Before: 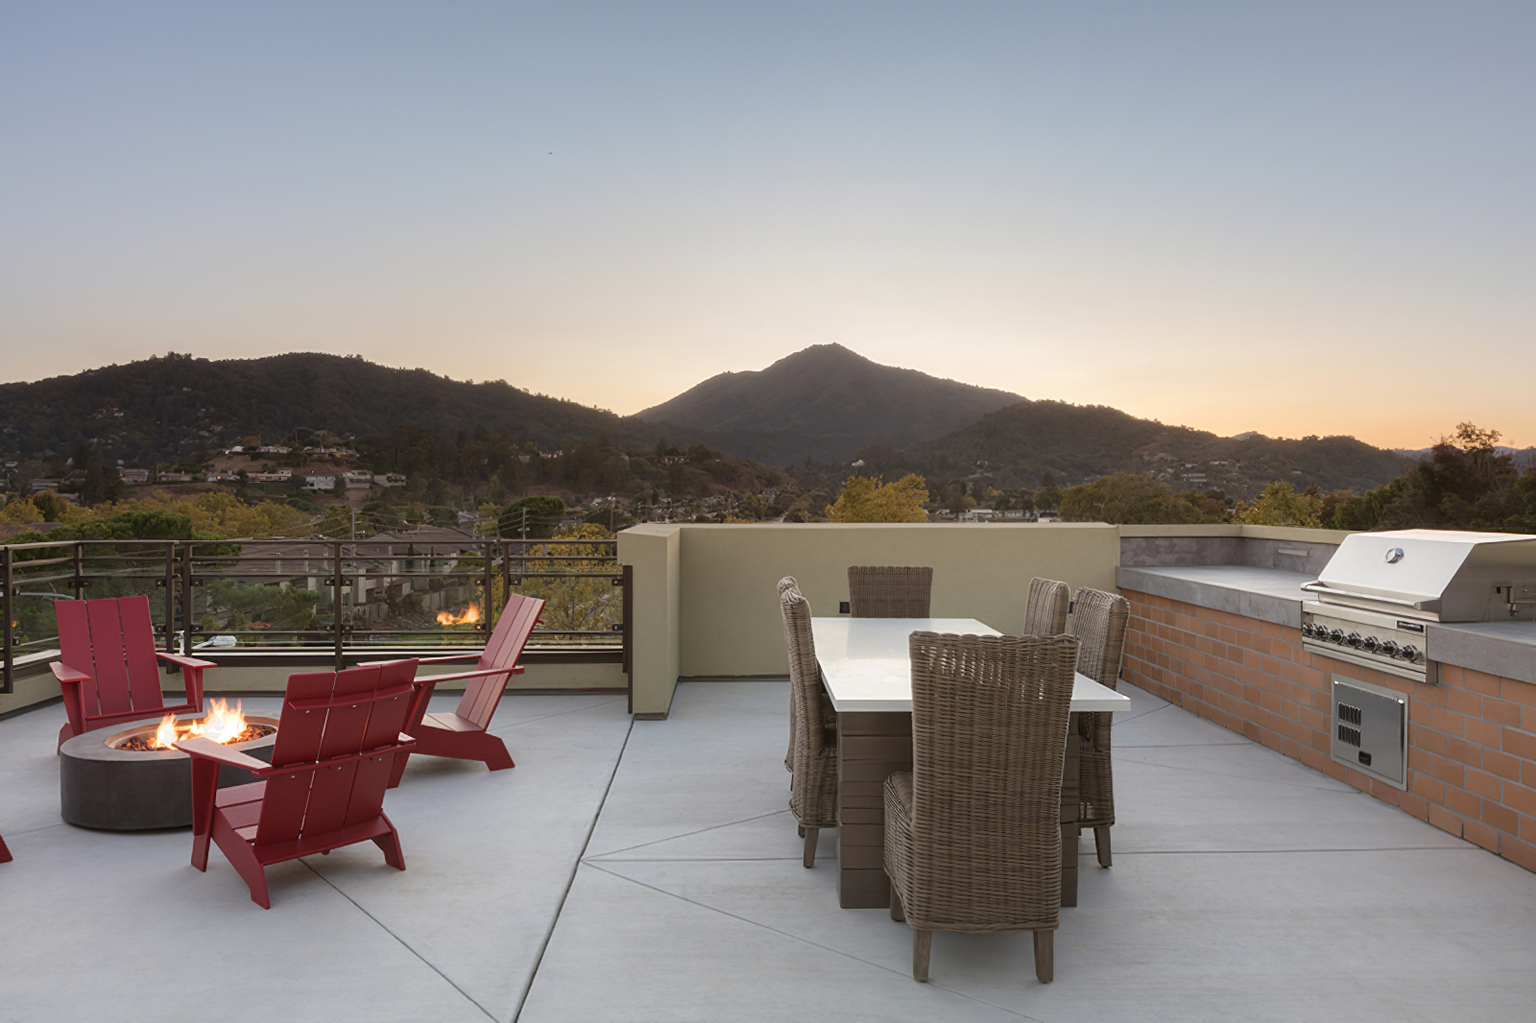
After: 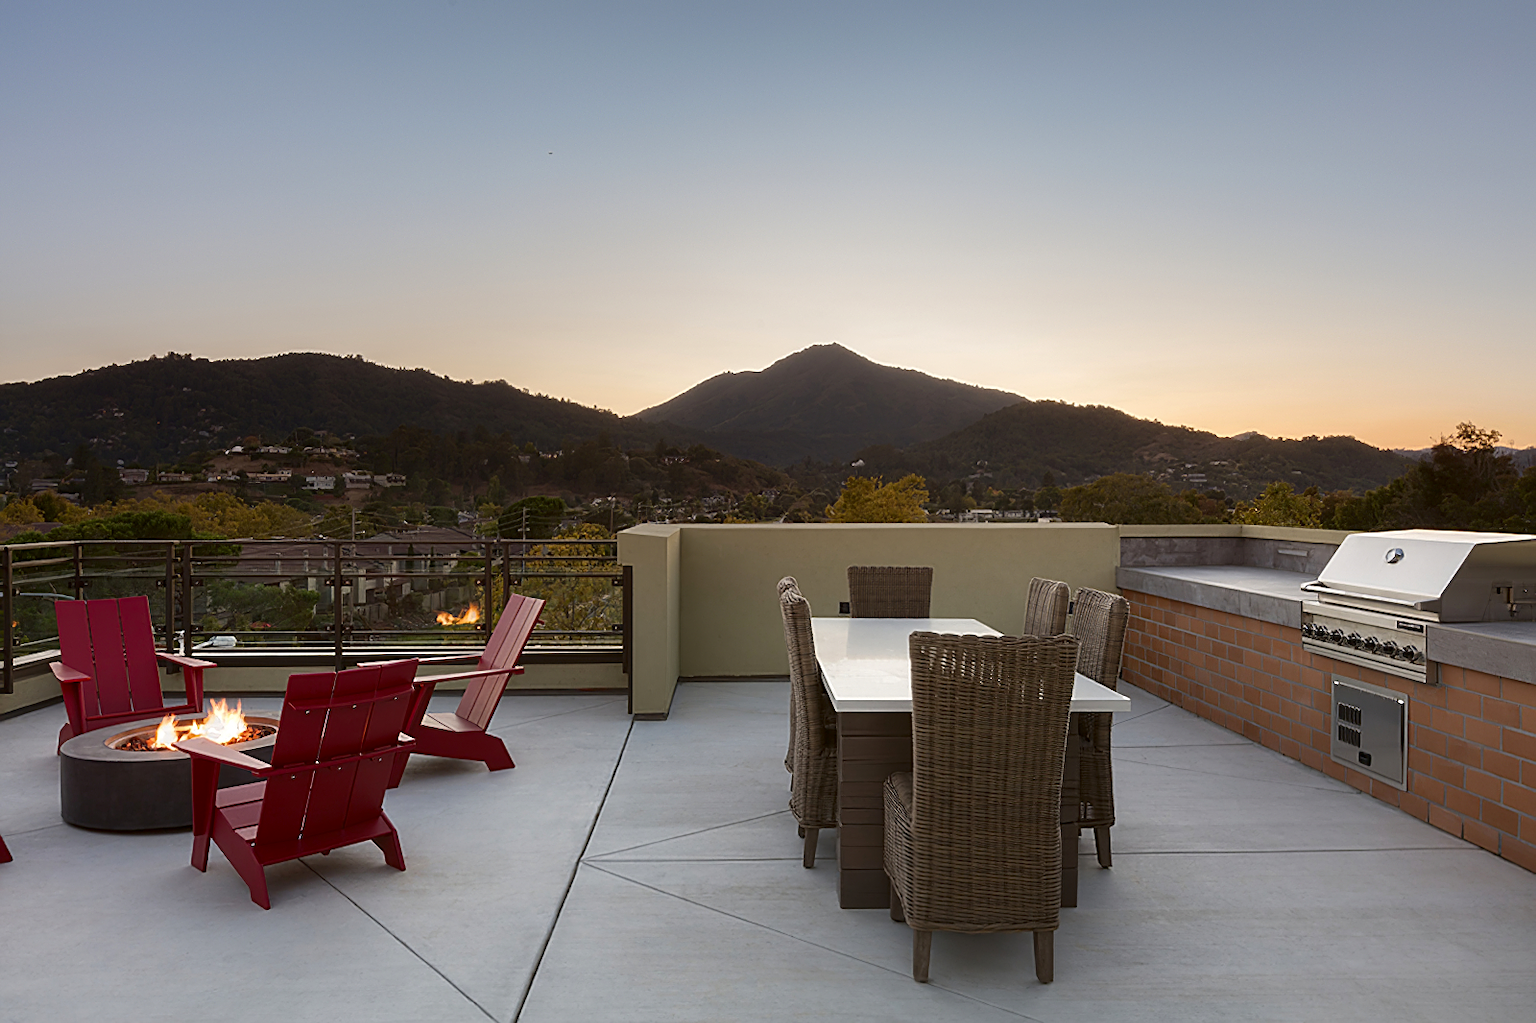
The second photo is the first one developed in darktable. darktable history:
contrast brightness saturation: contrast 0.07, brightness -0.14, saturation 0.11
sharpen: on, module defaults
